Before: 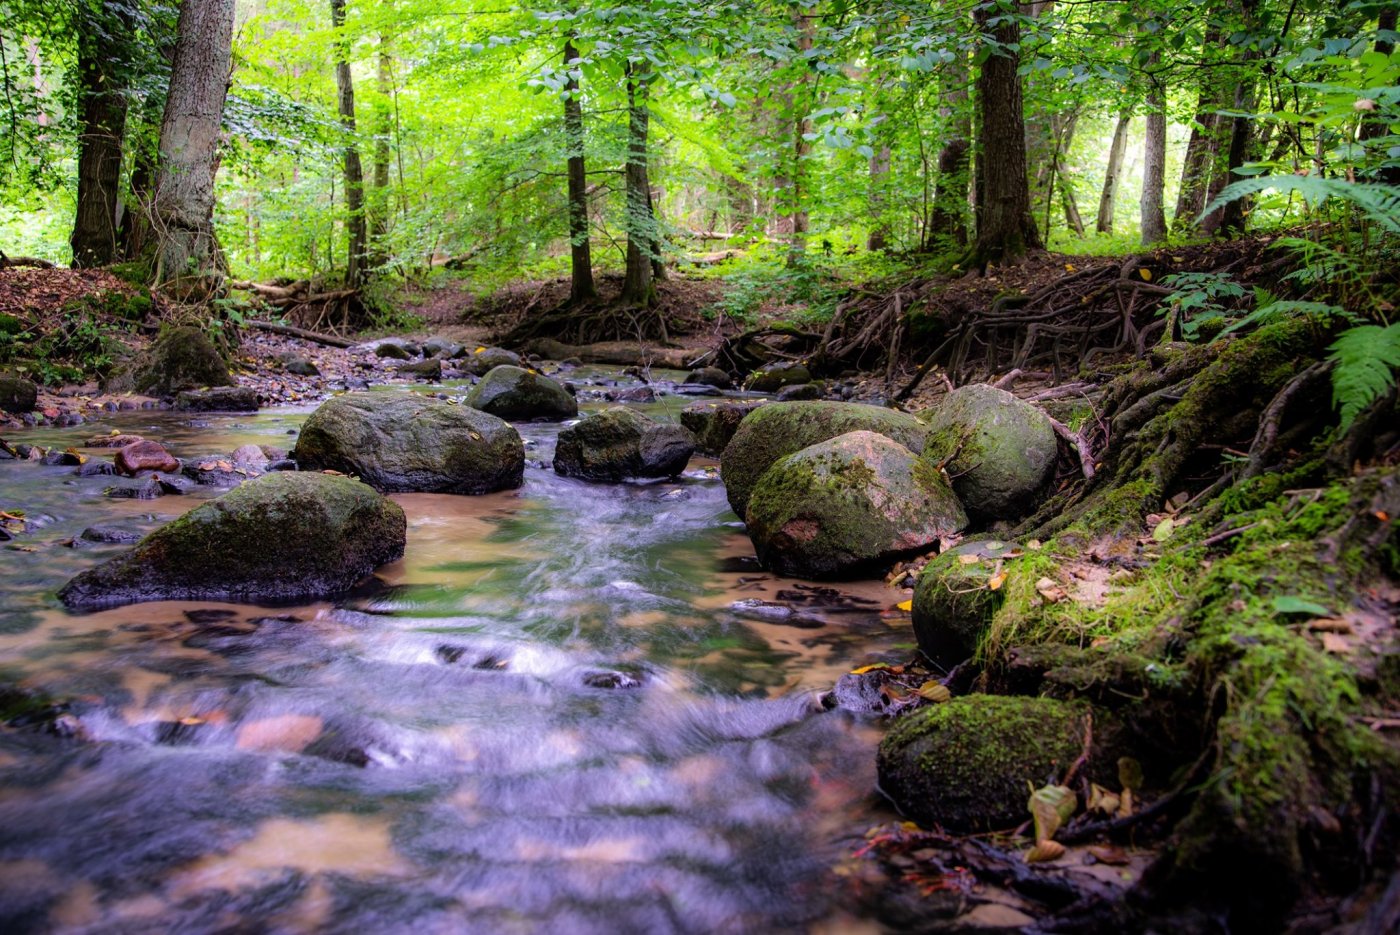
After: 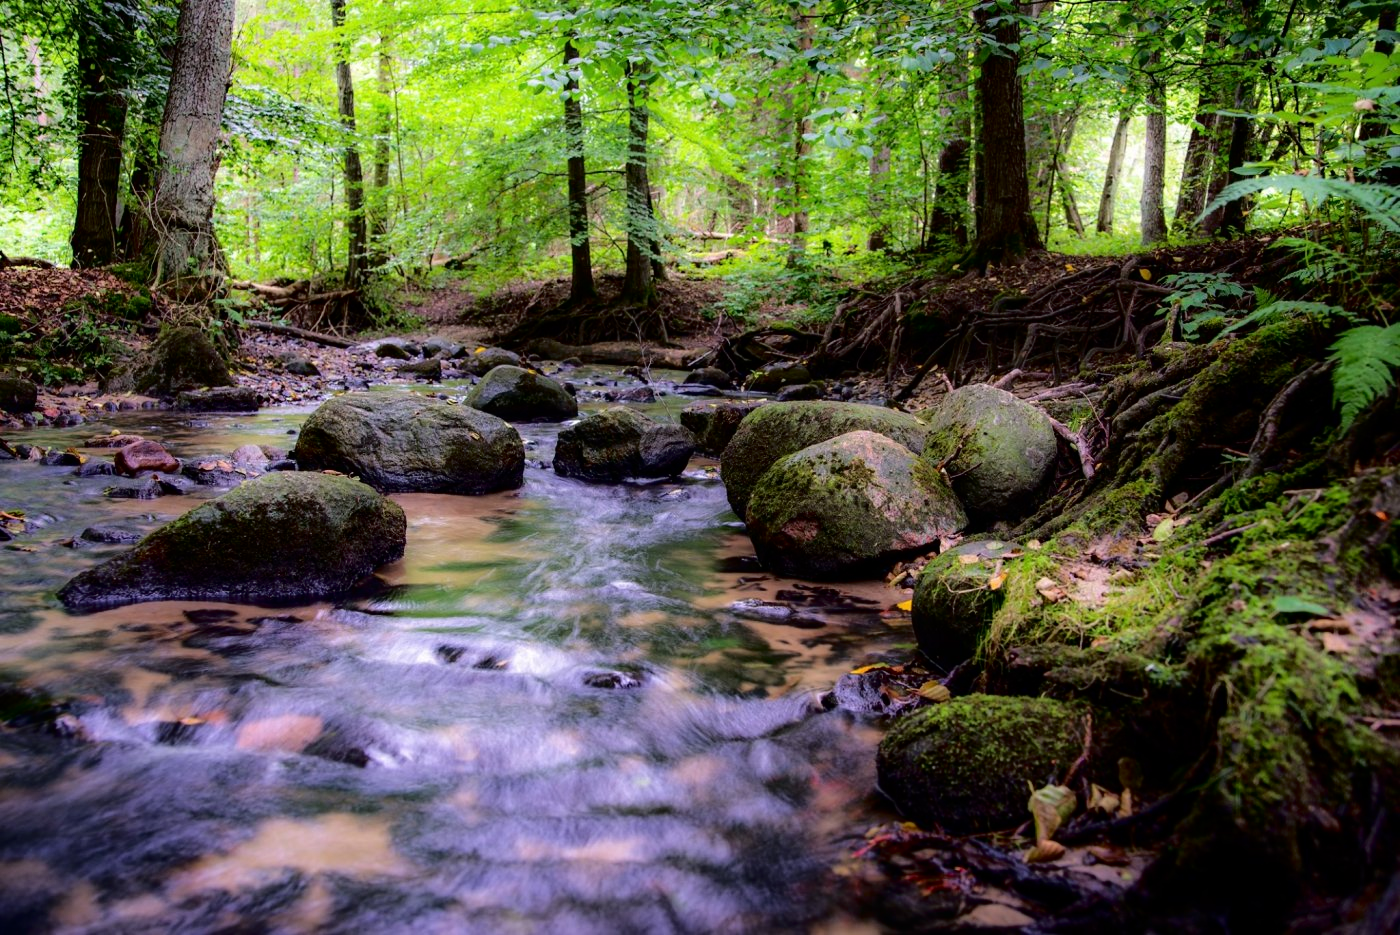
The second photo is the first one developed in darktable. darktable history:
fill light: exposure -2 EV, width 8.6
